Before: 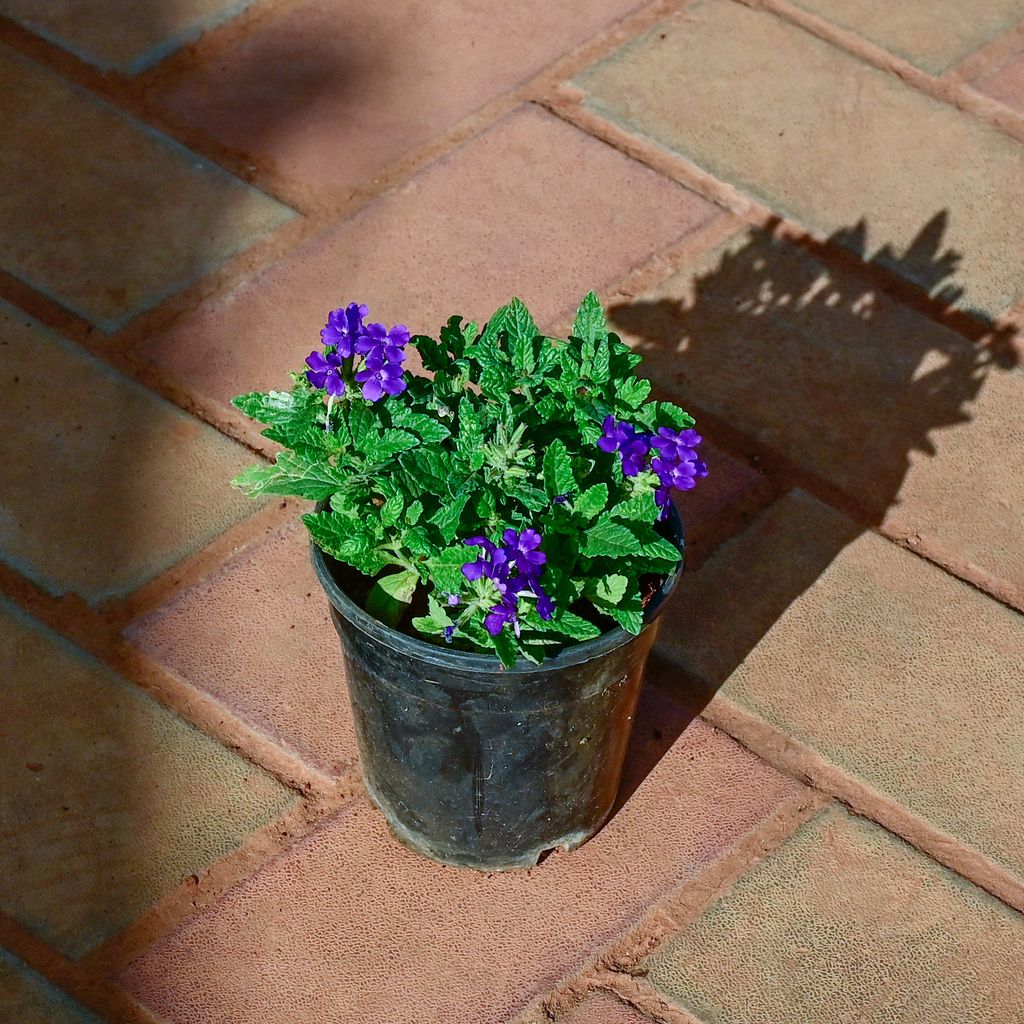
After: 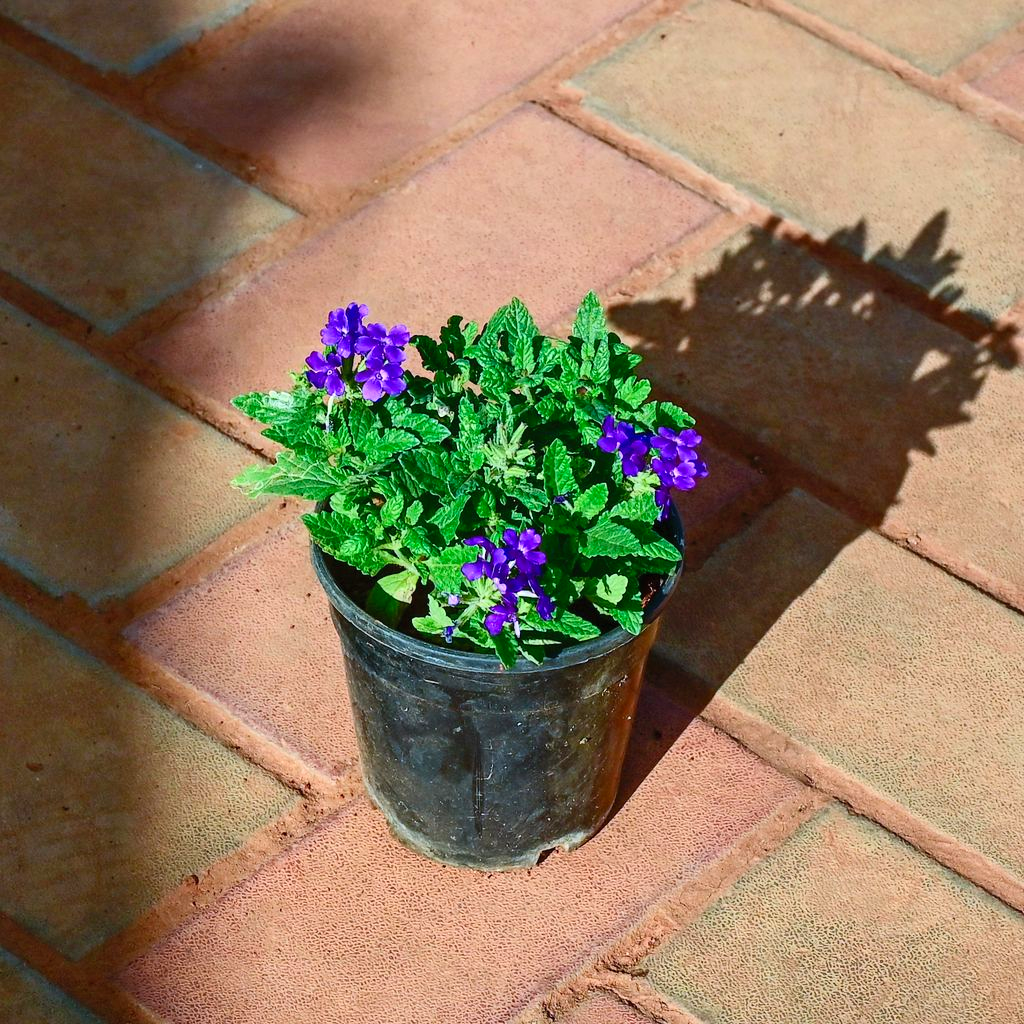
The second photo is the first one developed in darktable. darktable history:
contrast brightness saturation: contrast 0.204, brightness 0.165, saturation 0.222
